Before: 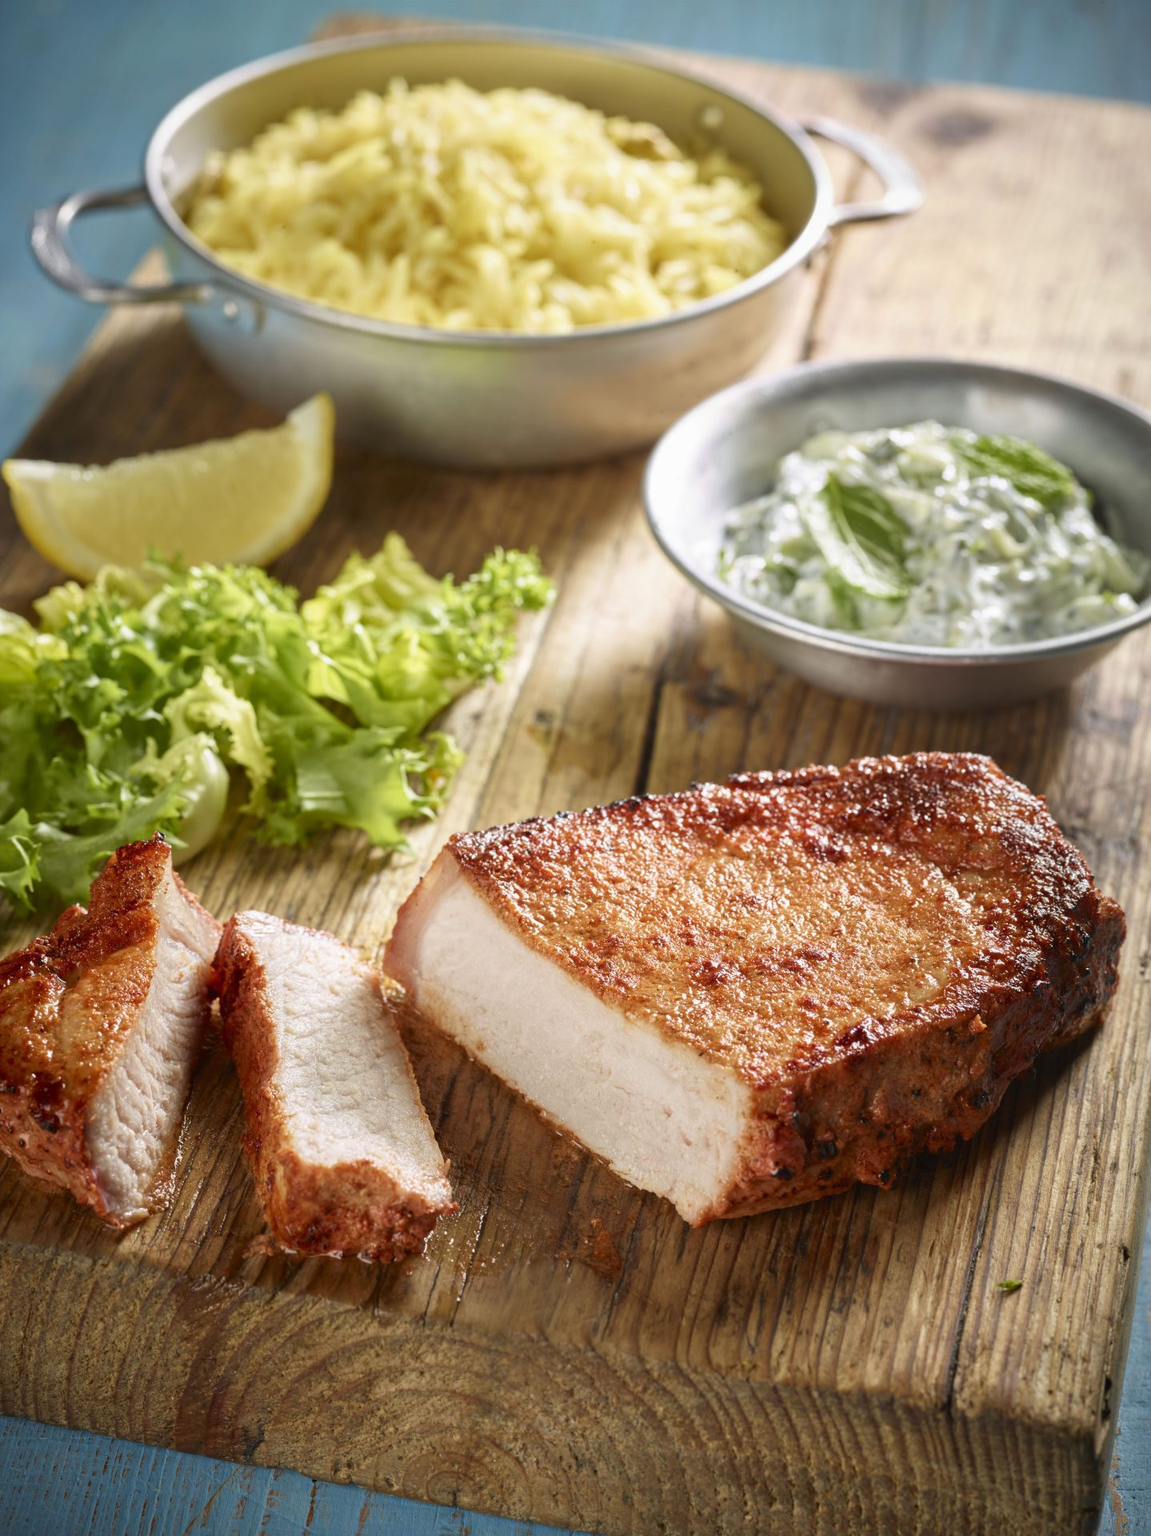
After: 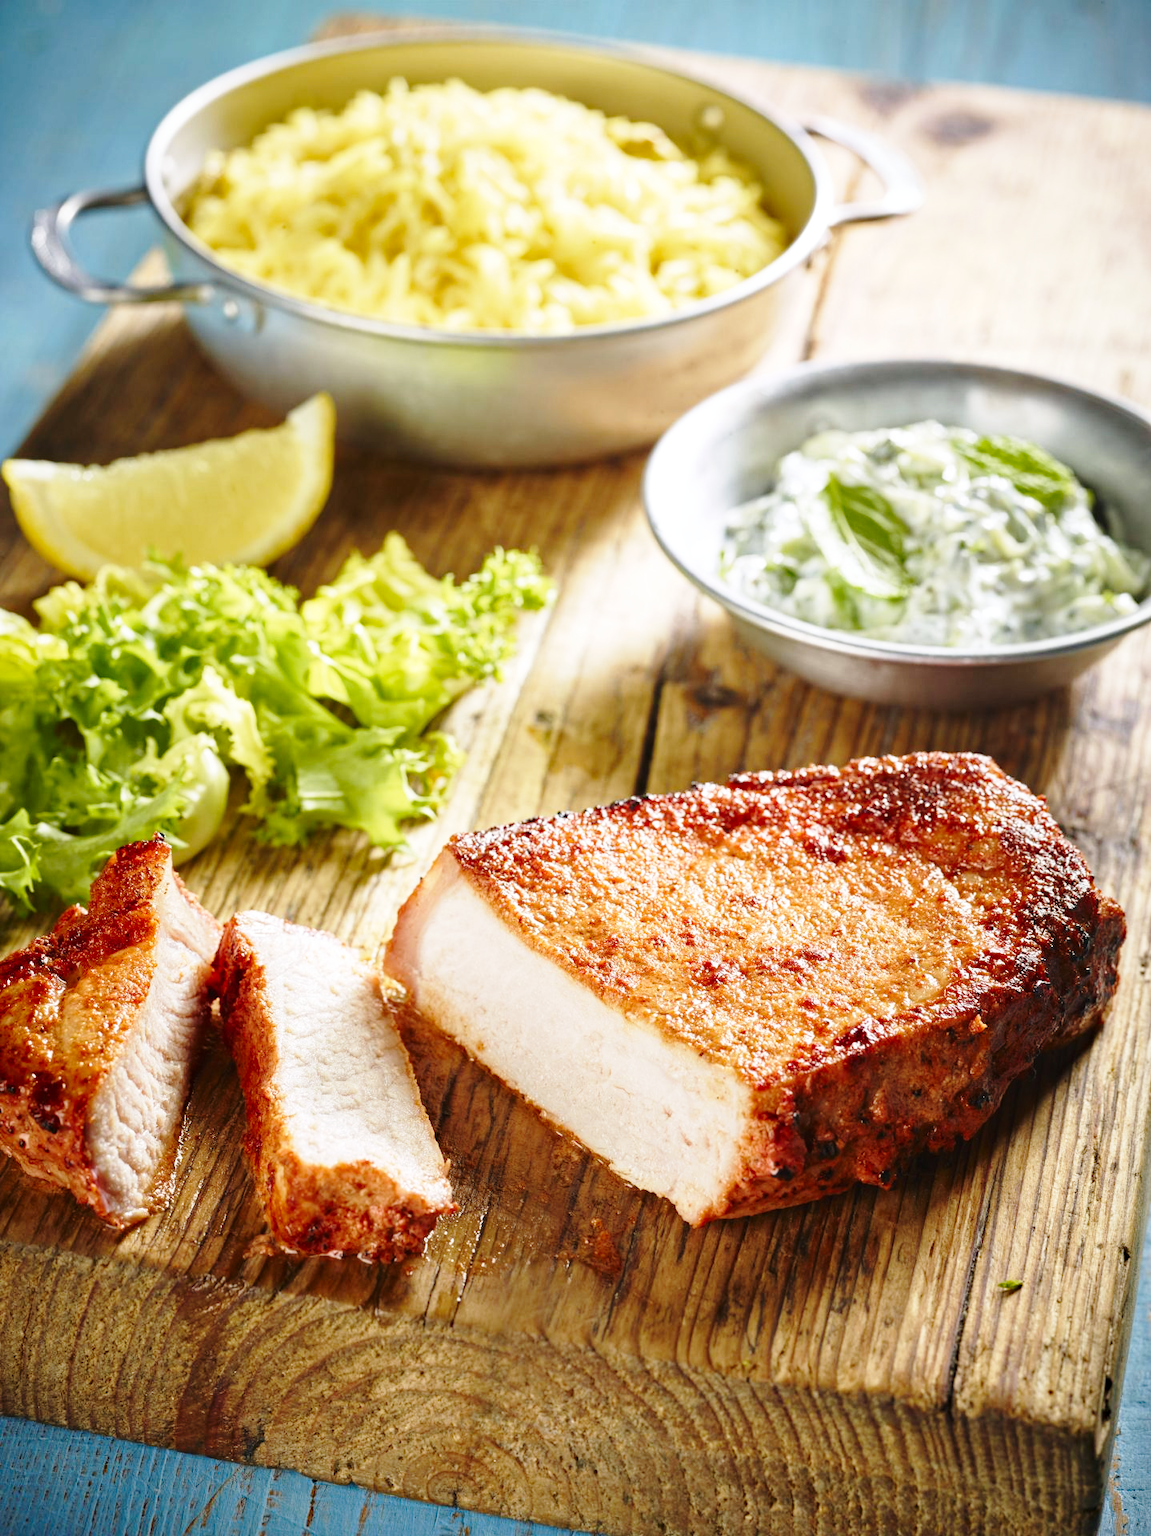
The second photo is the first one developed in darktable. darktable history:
exposure: compensate highlight preservation false
haze removal: compatibility mode true, adaptive false
base curve: curves: ch0 [(0, 0) (0.028, 0.03) (0.121, 0.232) (0.46, 0.748) (0.859, 0.968) (1, 1)], preserve colors none
